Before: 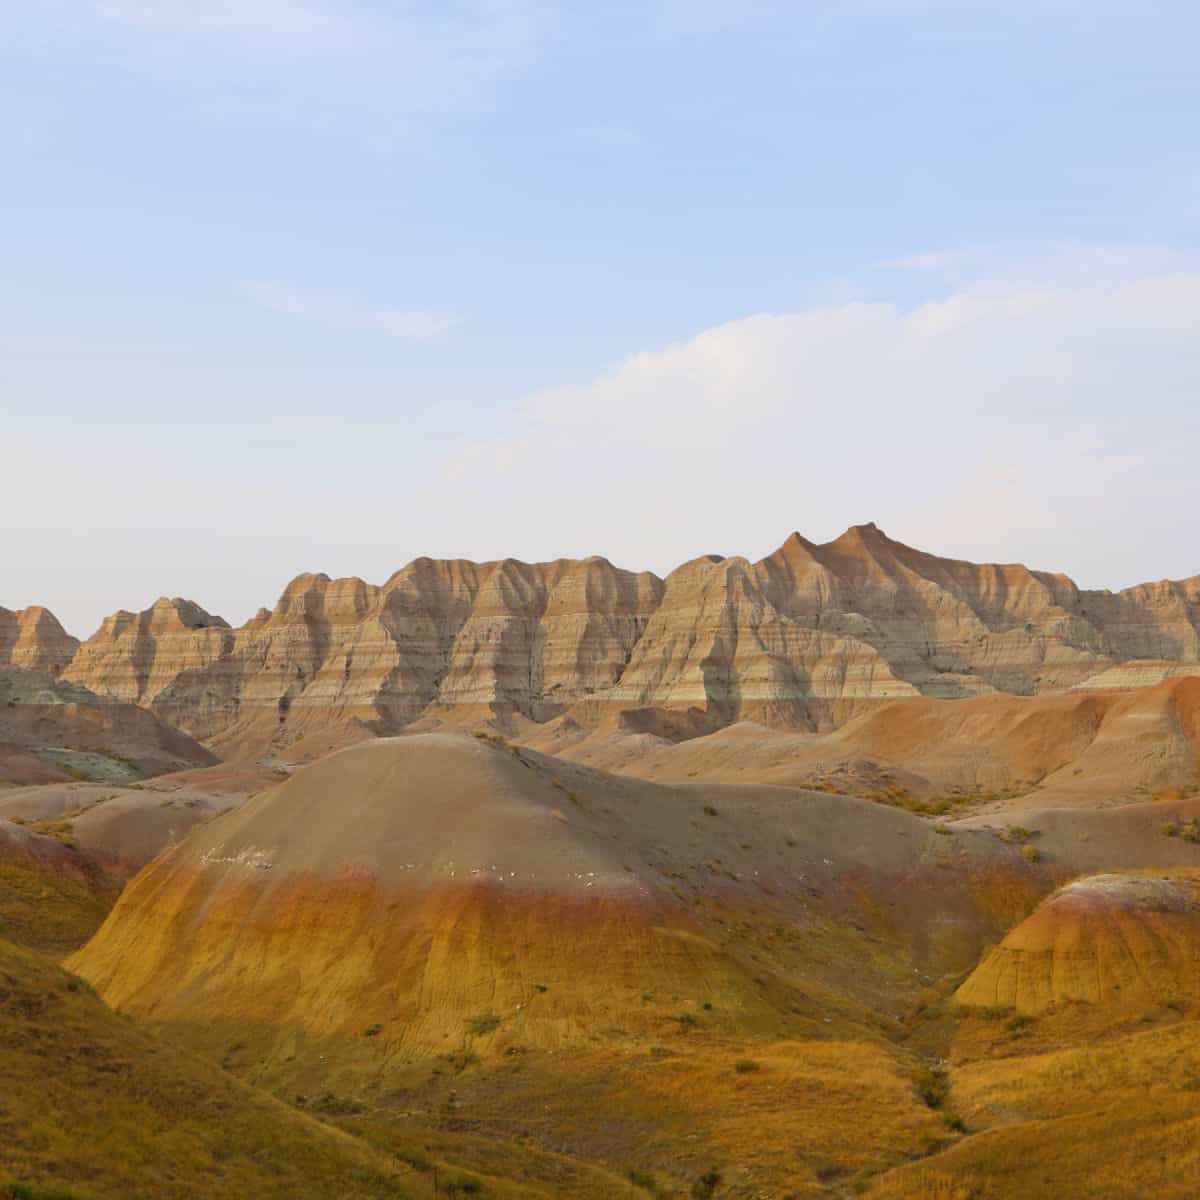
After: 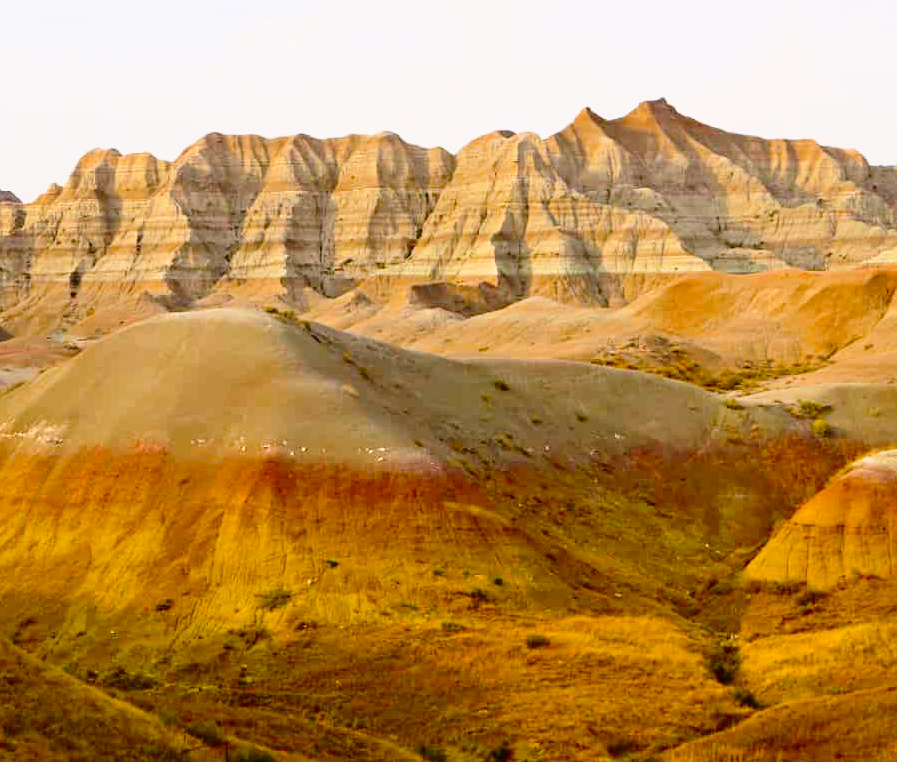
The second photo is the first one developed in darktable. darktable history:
contrast brightness saturation: contrast 0.218, brightness -0.191, saturation 0.238
crop and rotate: left 17.492%, top 35.493%, right 7.689%, bottom 0.988%
color balance rgb: highlights gain › chroma 0.987%, highlights gain › hue 30.13°, perceptual saturation grading › global saturation 0.529%, perceptual brilliance grading › global brilliance 2.764%, perceptual brilliance grading › highlights -2.89%, perceptual brilliance grading › shadows 2.962%, global vibrance 20%
base curve: curves: ch0 [(0, 0) (0.028, 0.03) (0.121, 0.232) (0.46, 0.748) (0.859, 0.968) (1, 1)], preserve colors none
